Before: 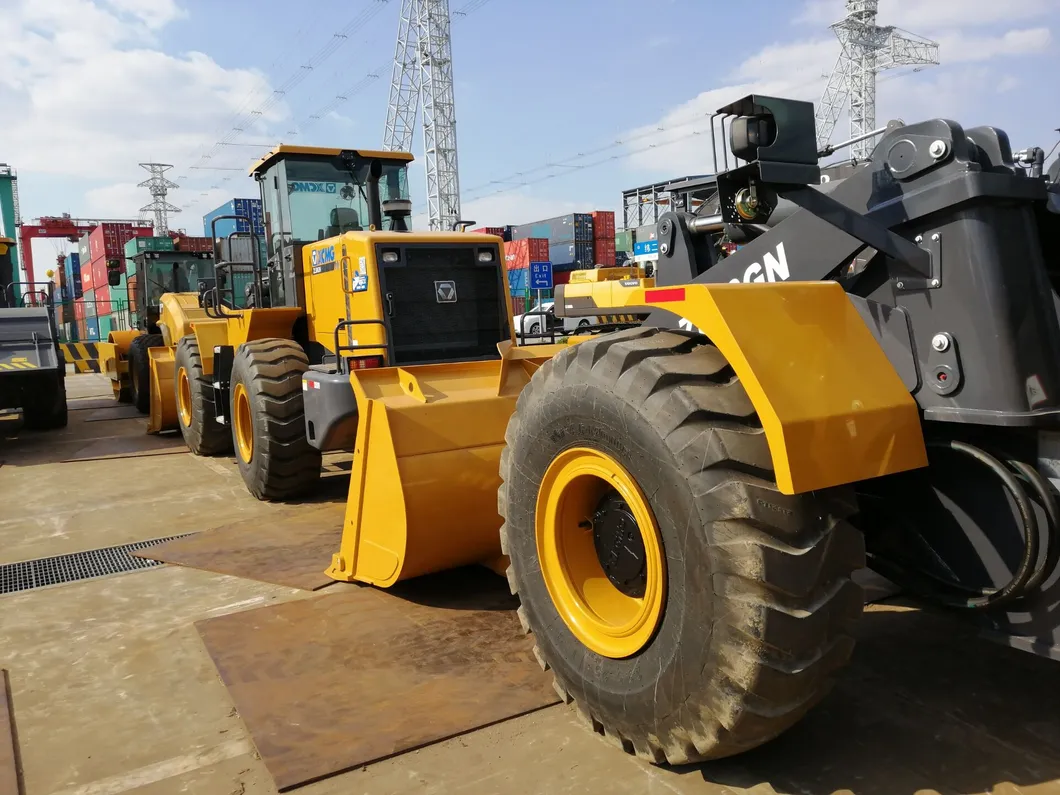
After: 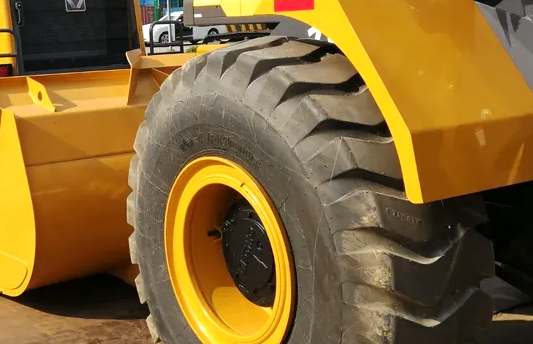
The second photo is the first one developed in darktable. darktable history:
exposure: exposure 0.376 EV, compensate highlight preservation false
crop: left 35.03%, top 36.625%, right 14.663%, bottom 20.057%
